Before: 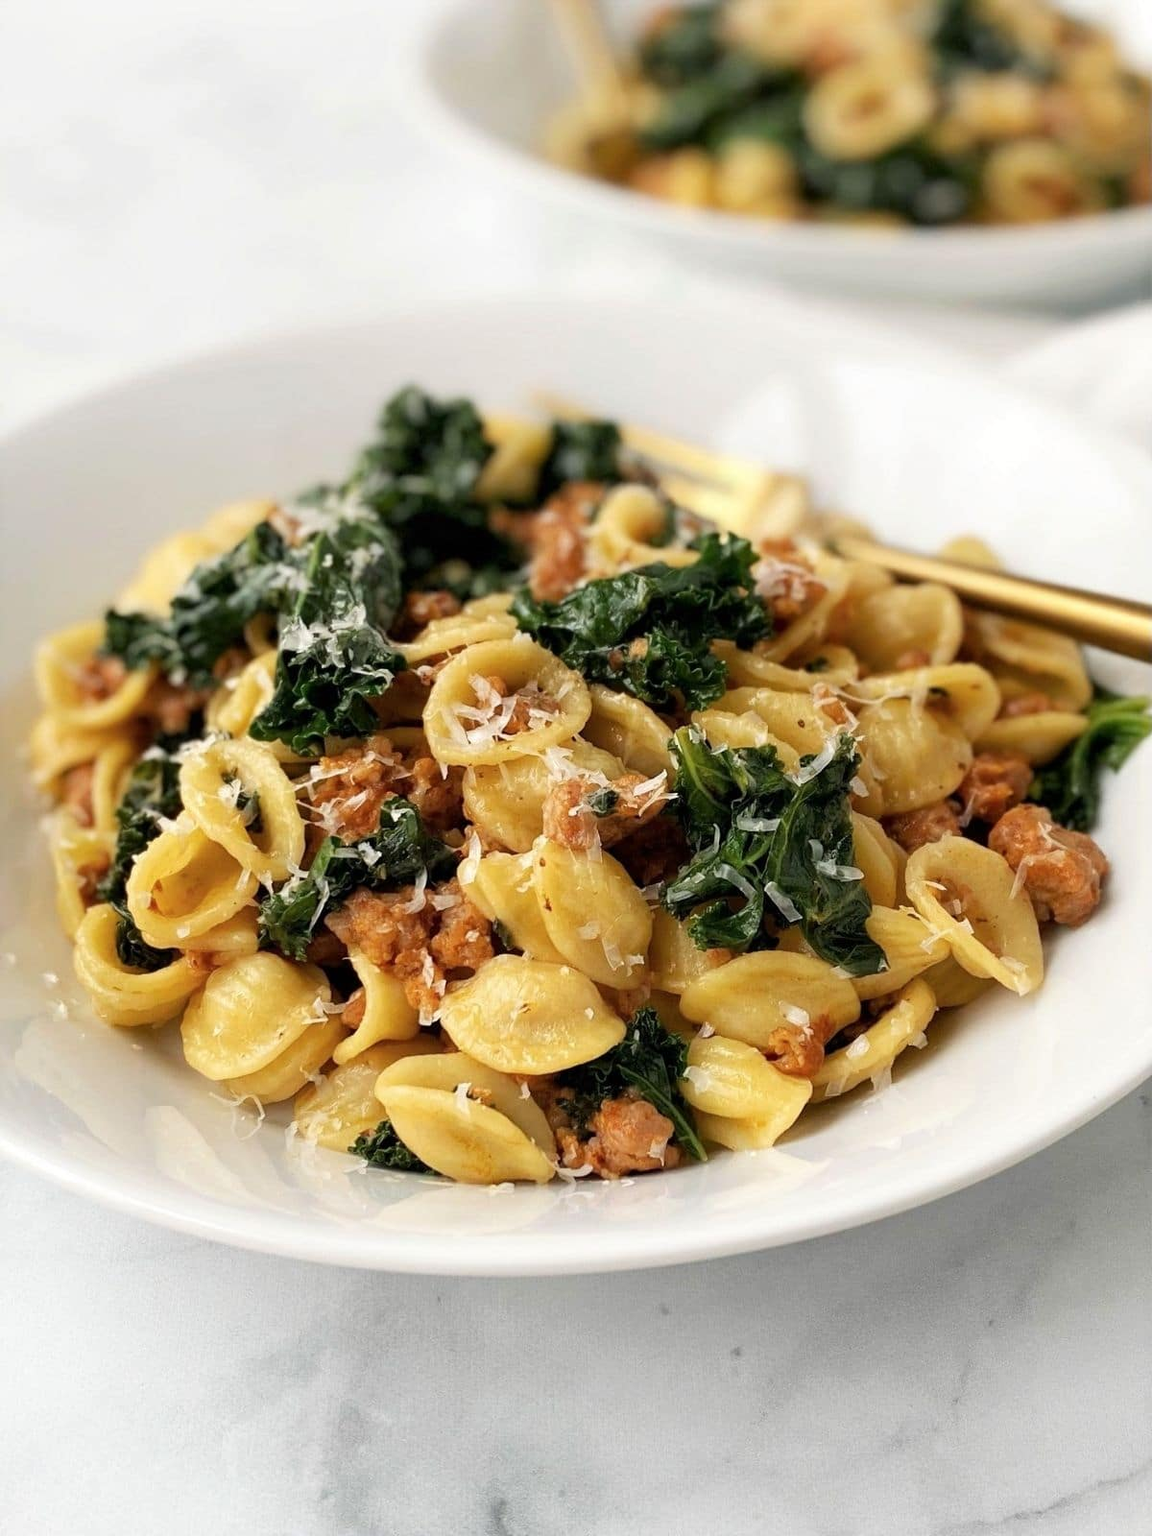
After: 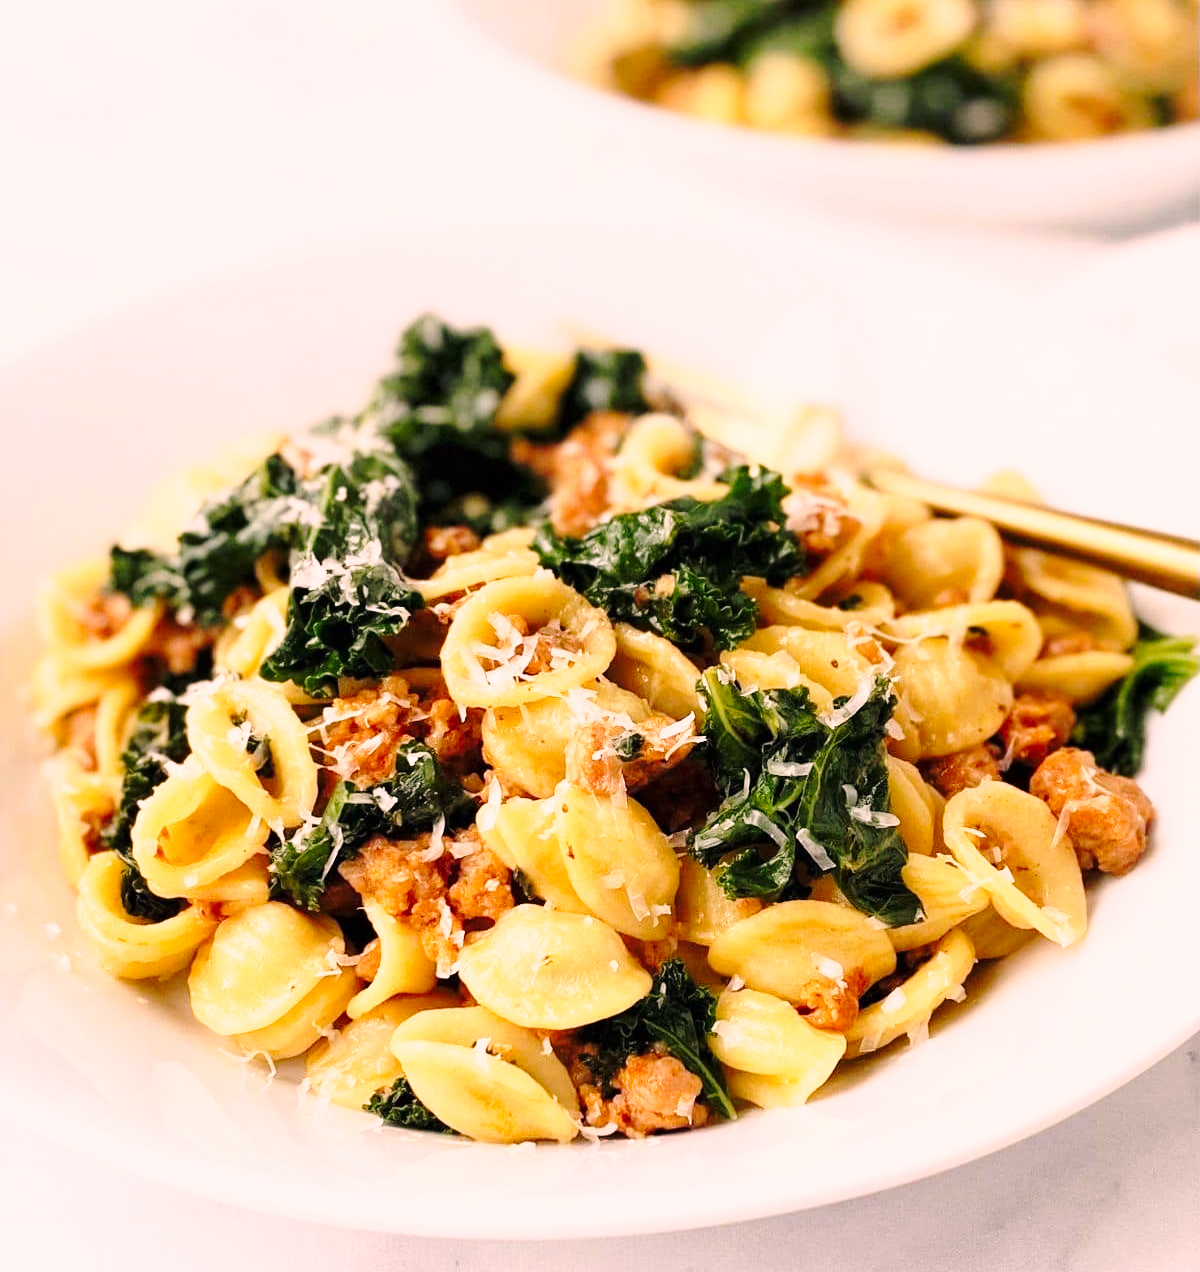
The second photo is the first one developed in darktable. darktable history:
color correction: highlights a* 12.71, highlights b* 5.57
base curve: curves: ch0 [(0, 0) (0.032, 0.037) (0.105, 0.228) (0.435, 0.76) (0.856, 0.983) (1, 1)], preserve colors none
crop and rotate: top 5.659%, bottom 14.782%
